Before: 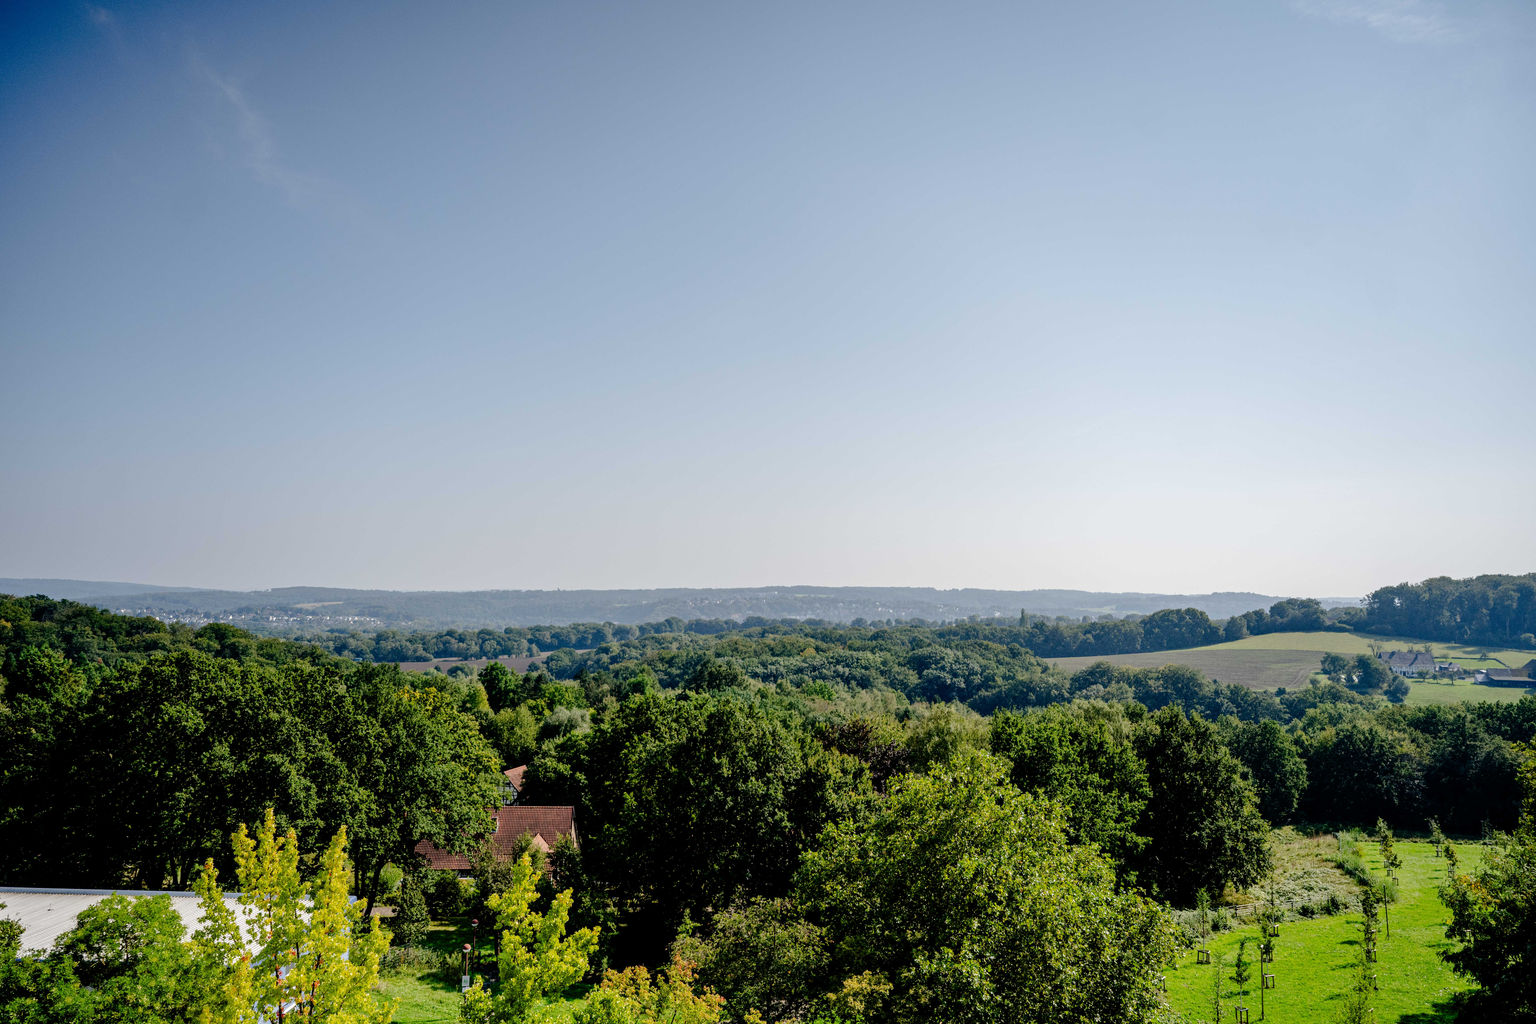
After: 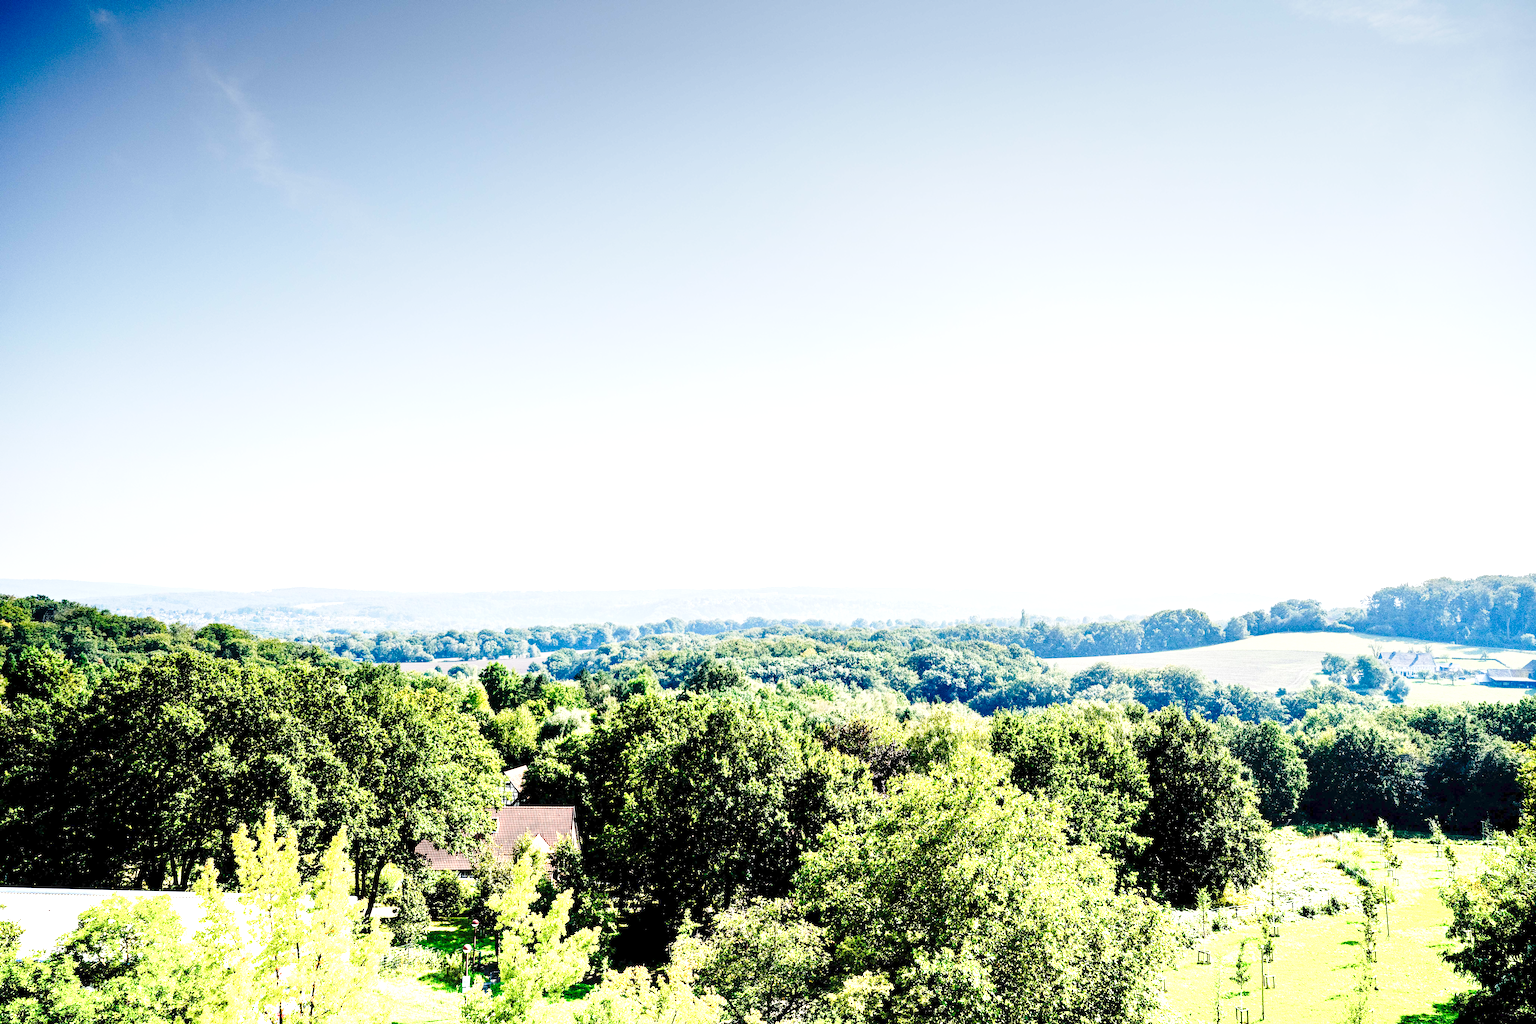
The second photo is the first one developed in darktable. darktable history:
sharpen: amount 0.2
base curve: curves: ch0 [(0, 0) (0.028, 0.03) (0.121, 0.232) (0.46, 0.748) (0.859, 0.968) (1, 1)], preserve colors none
graduated density: density -3.9 EV
